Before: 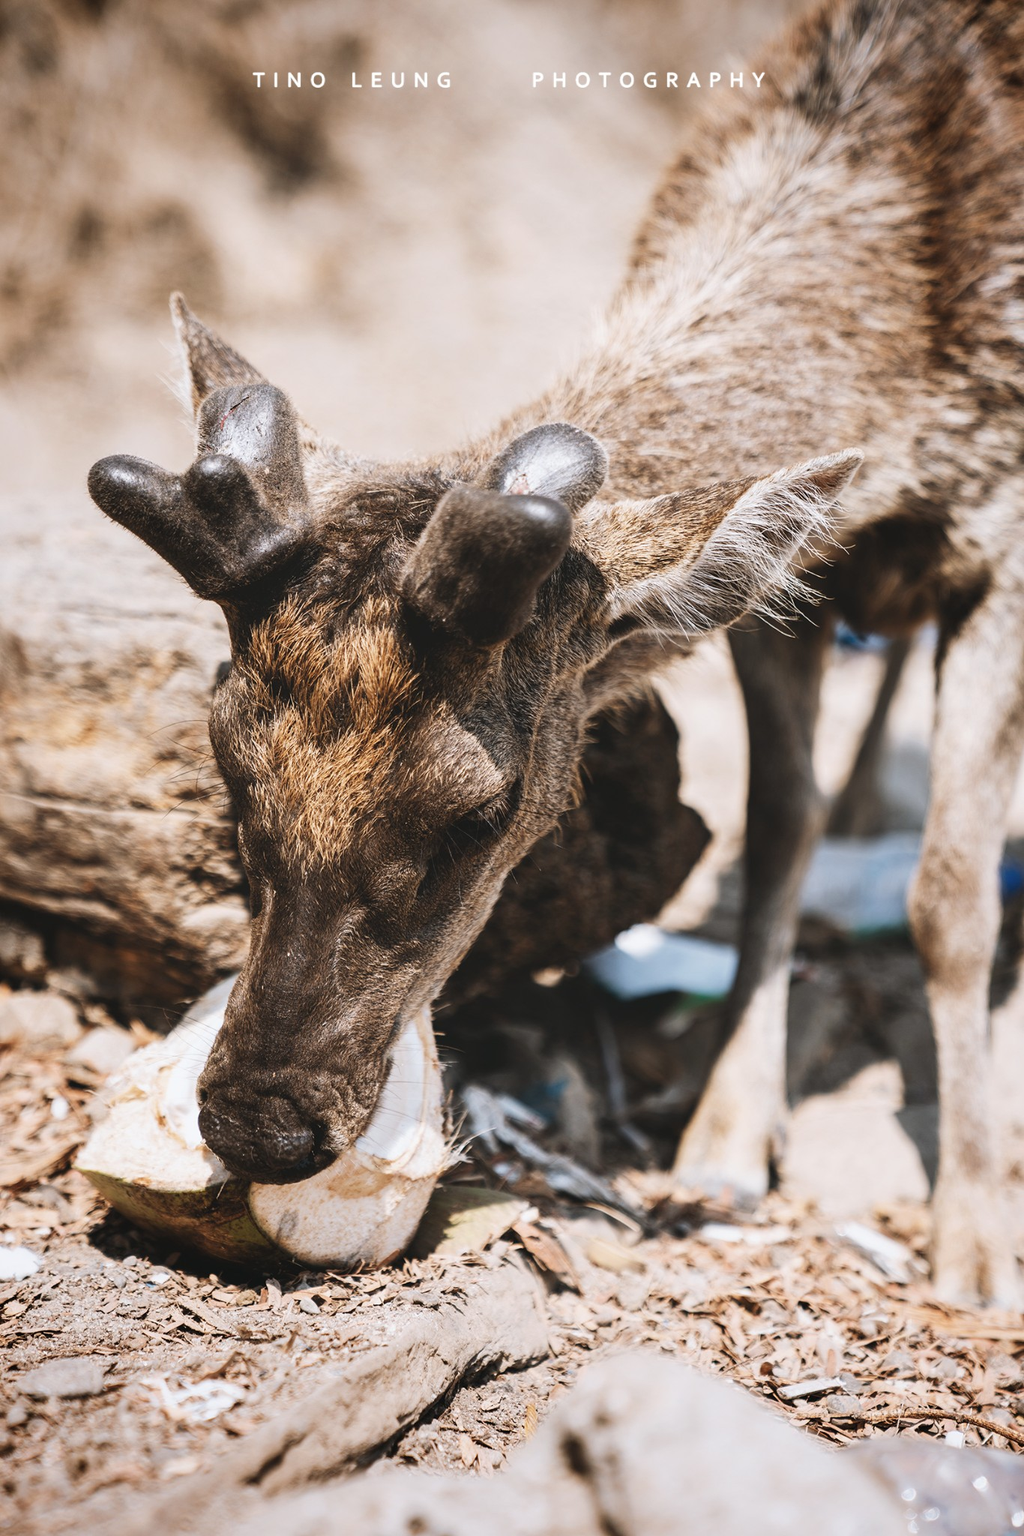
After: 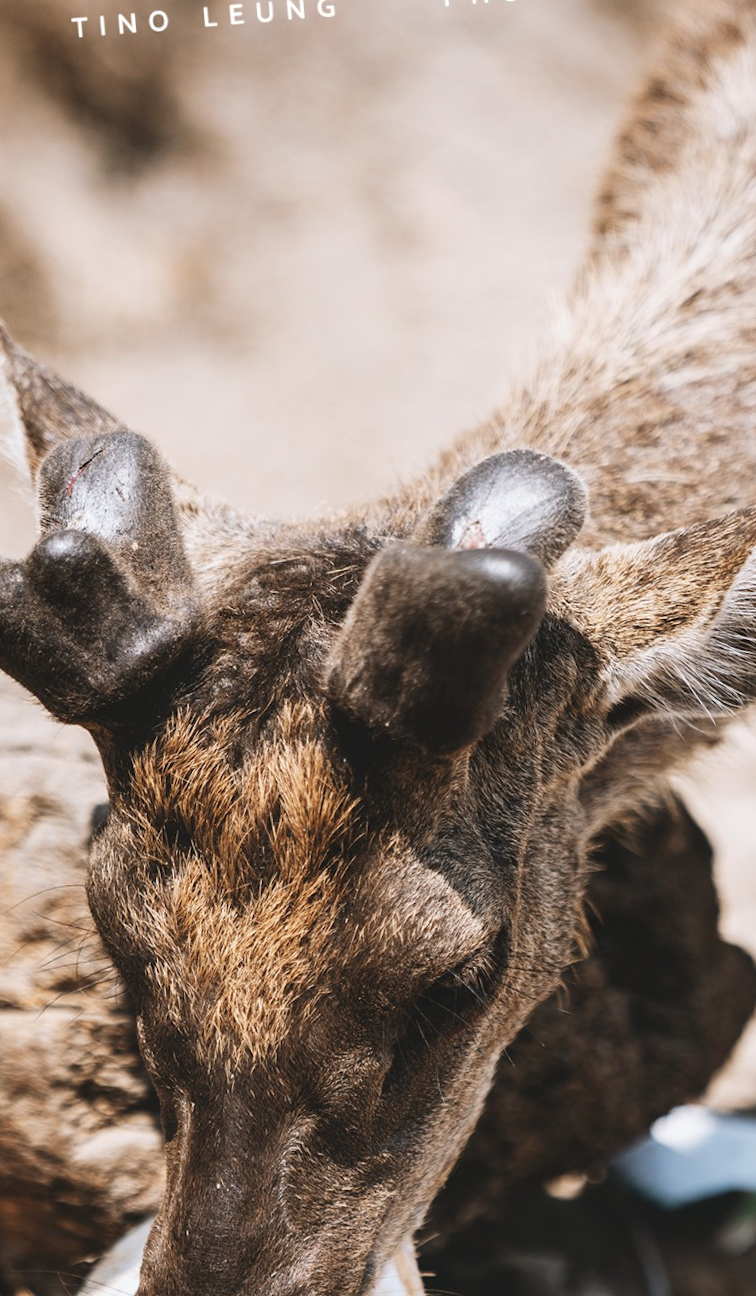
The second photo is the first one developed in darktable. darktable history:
crop: left 17.835%, top 7.675%, right 32.881%, bottom 32.213%
rotate and perspective: rotation -4.86°, automatic cropping off
